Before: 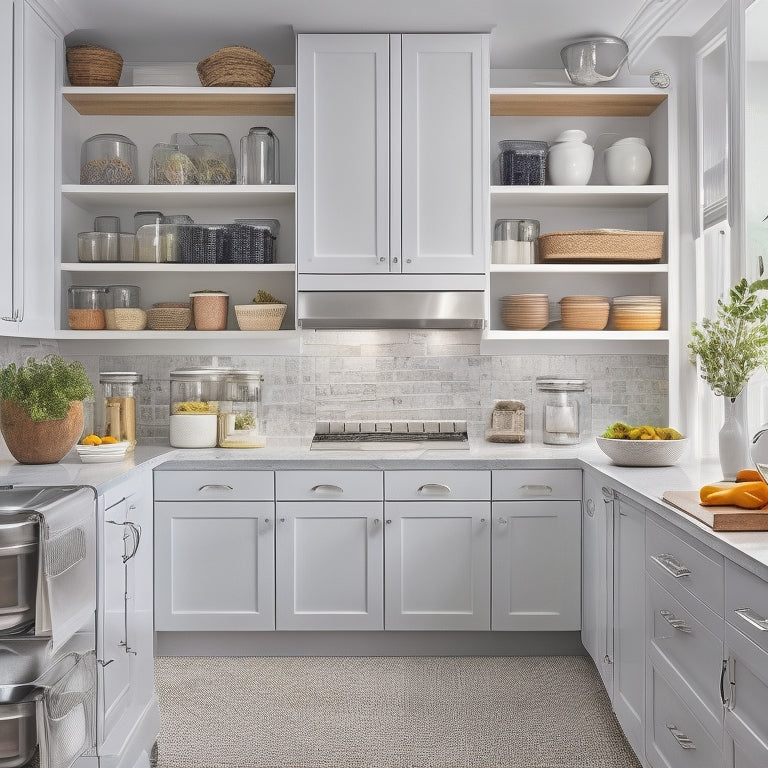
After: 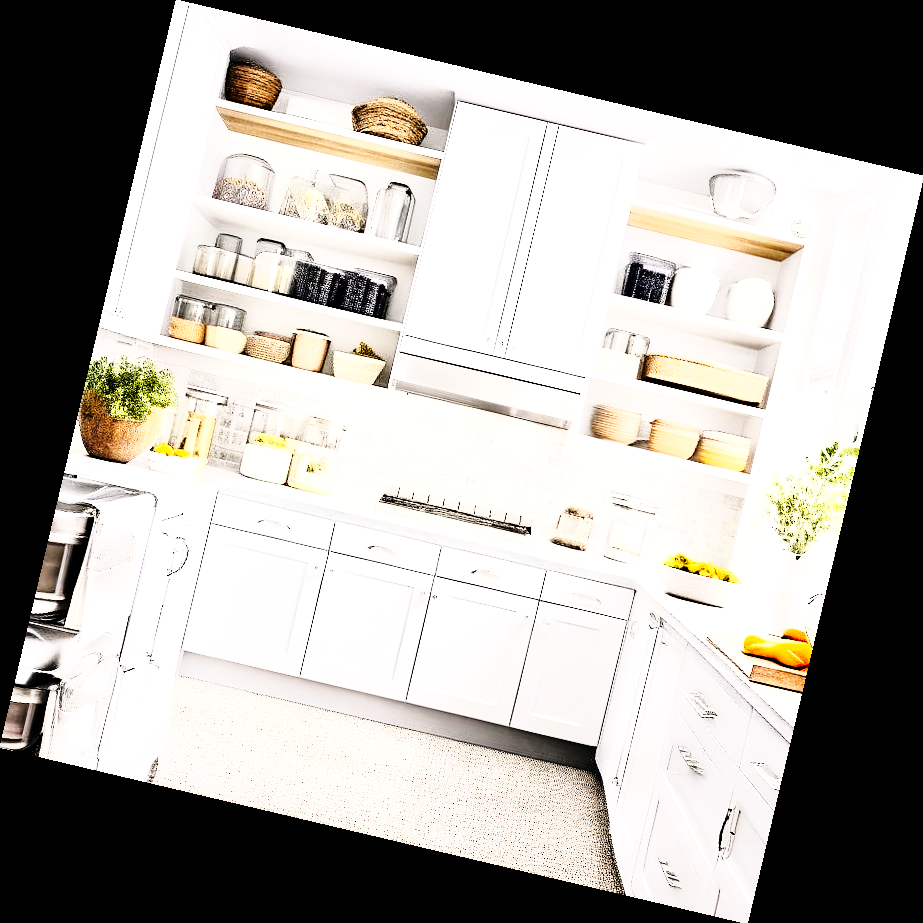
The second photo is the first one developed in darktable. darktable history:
exposure: black level correction 0.031, exposure 0.304 EV, compensate highlight preservation false
local contrast: mode bilateral grid, contrast 20, coarseness 50, detail 150%, midtone range 0.2
tone equalizer: -8 EV -0.75 EV, -7 EV -0.7 EV, -6 EV -0.6 EV, -5 EV -0.4 EV, -3 EV 0.4 EV, -2 EV 0.6 EV, -1 EV 0.7 EV, +0 EV 0.75 EV, edges refinement/feathering 500, mask exposure compensation -1.57 EV, preserve details no
rotate and perspective: rotation 13.27°, automatic cropping off
color balance: lift [1, 0.998, 1.001, 1.002], gamma [1, 1.02, 1, 0.98], gain [1, 1.02, 1.003, 0.98]
base curve: curves: ch0 [(0, 0) (0.036, 0.025) (0.121, 0.166) (0.206, 0.329) (0.605, 0.79) (1, 1)], preserve colors none
rgb curve: curves: ch0 [(0, 0) (0.21, 0.15) (0.24, 0.21) (0.5, 0.75) (0.75, 0.96) (0.89, 0.99) (1, 1)]; ch1 [(0, 0.02) (0.21, 0.13) (0.25, 0.2) (0.5, 0.67) (0.75, 0.9) (0.89, 0.97) (1, 1)]; ch2 [(0, 0.02) (0.21, 0.13) (0.25, 0.2) (0.5, 0.67) (0.75, 0.9) (0.89, 0.97) (1, 1)], compensate middle gray true
